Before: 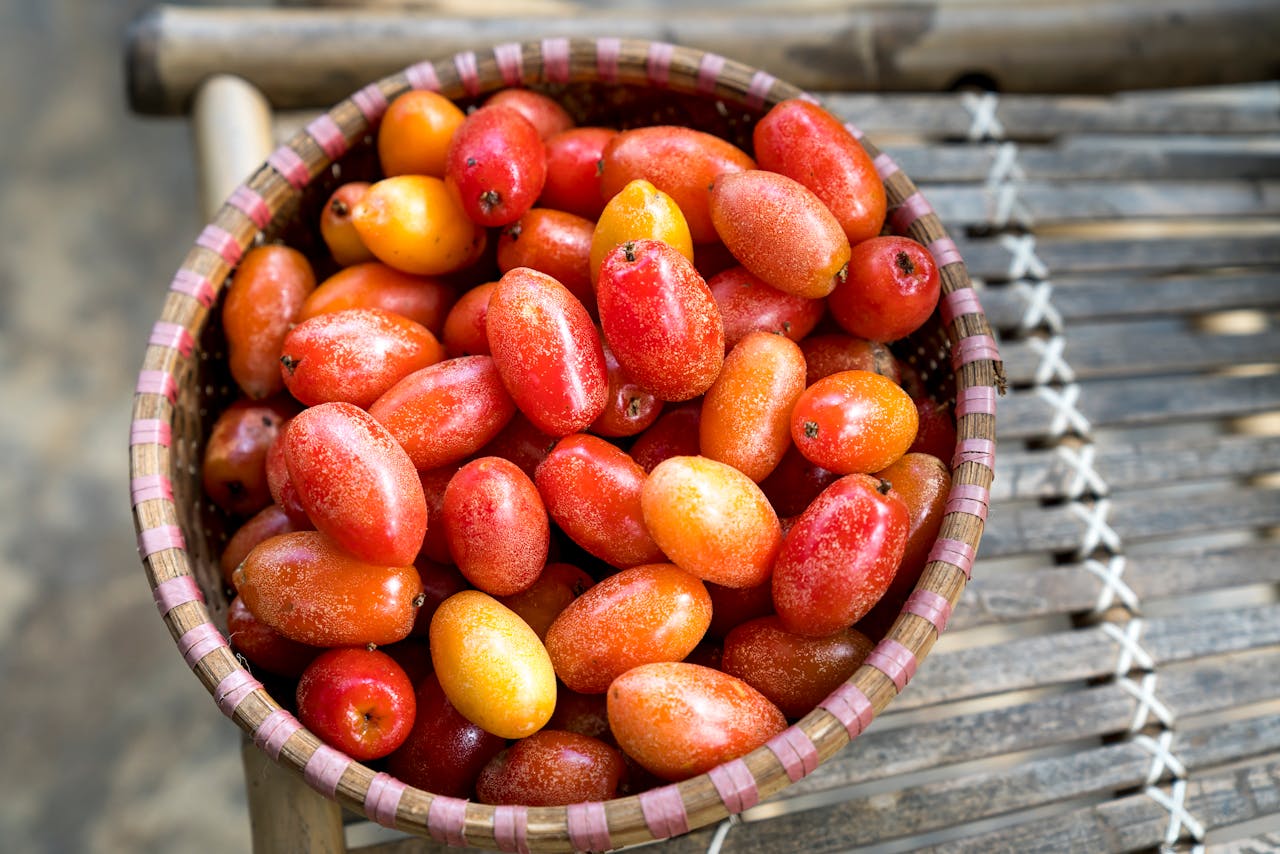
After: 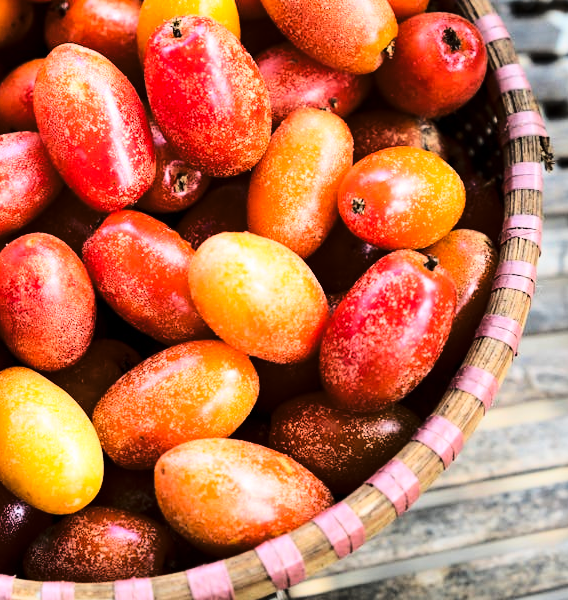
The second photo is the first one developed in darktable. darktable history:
crop: left 35.432%, top 26.233%, right 20.145%, bottom 3.432%
tone curve: curves: ch0 [(0, 0) (0.179, 0.073) (0.265, 0.147) (0.463, 0.553) (0.51, 0.635) (0.716, 0.863) (1, 0.997)], color space Lab, linked channels, preserve colors none
